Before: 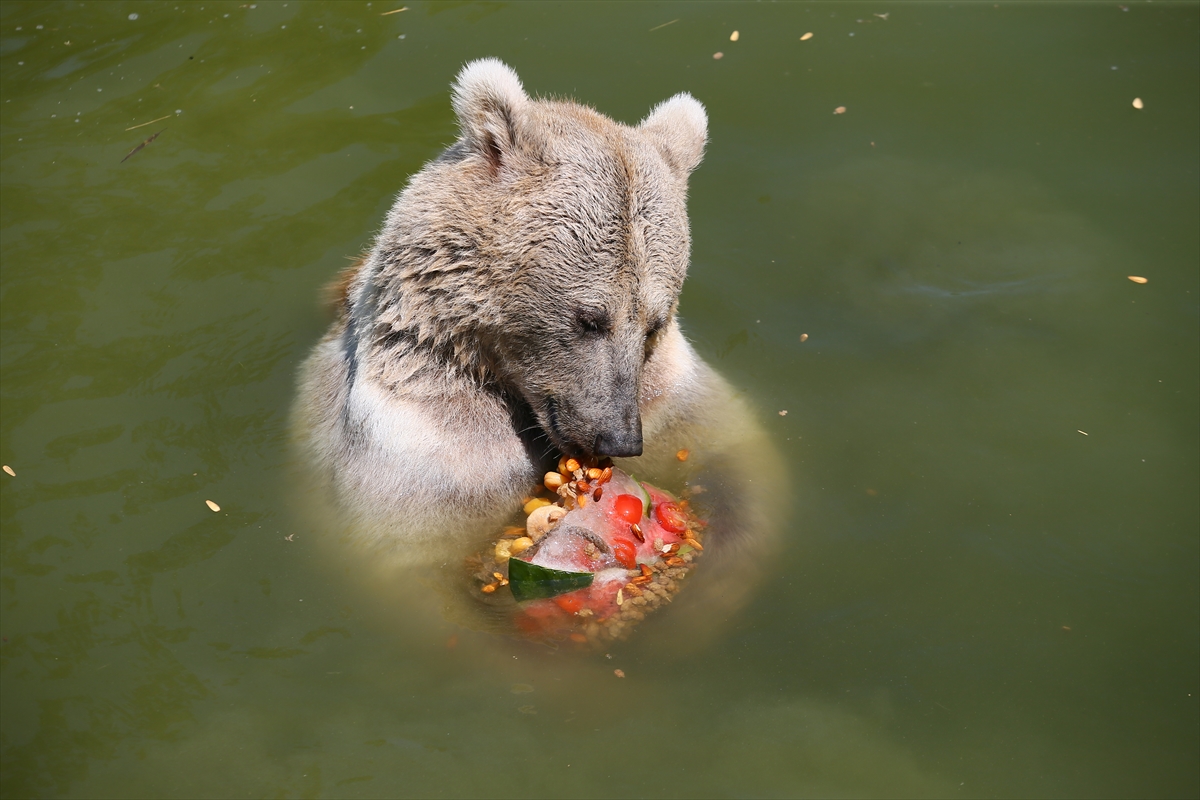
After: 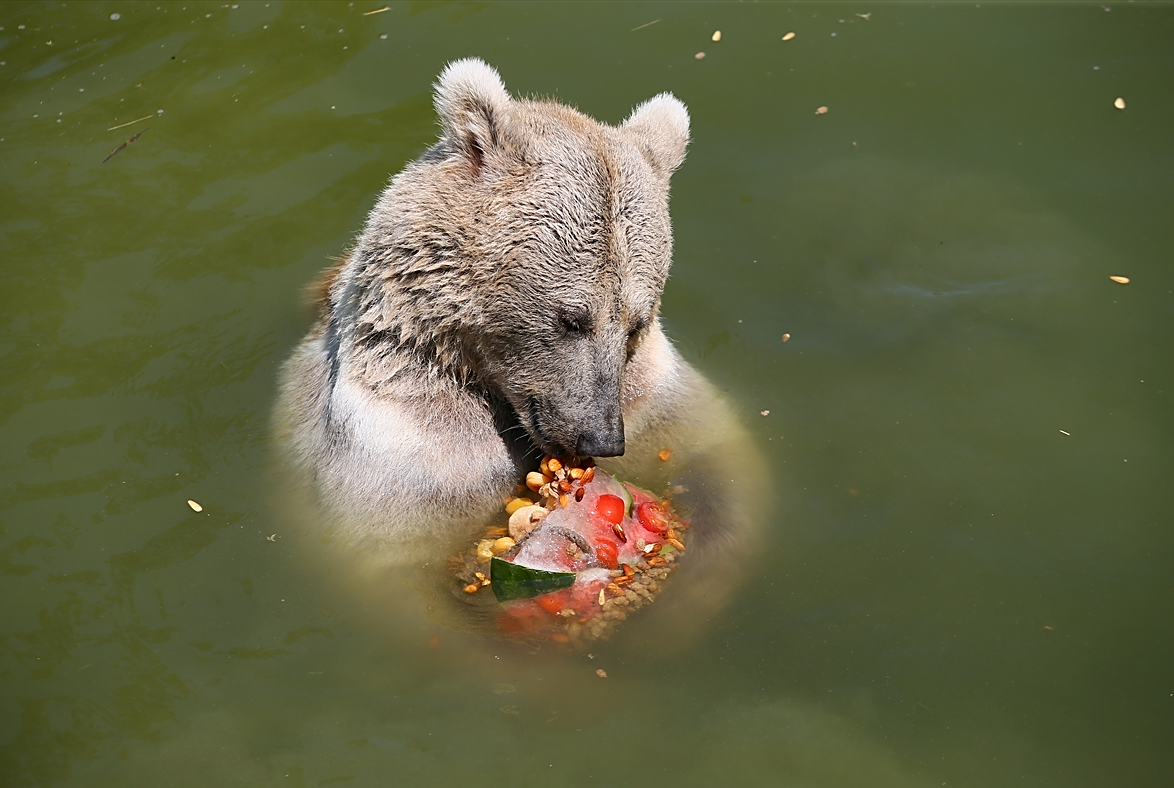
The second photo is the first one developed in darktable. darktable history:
crop and rotate: left 1.55%, right 0.553%, bottom 1.4%
sharpen: radius 1.925
